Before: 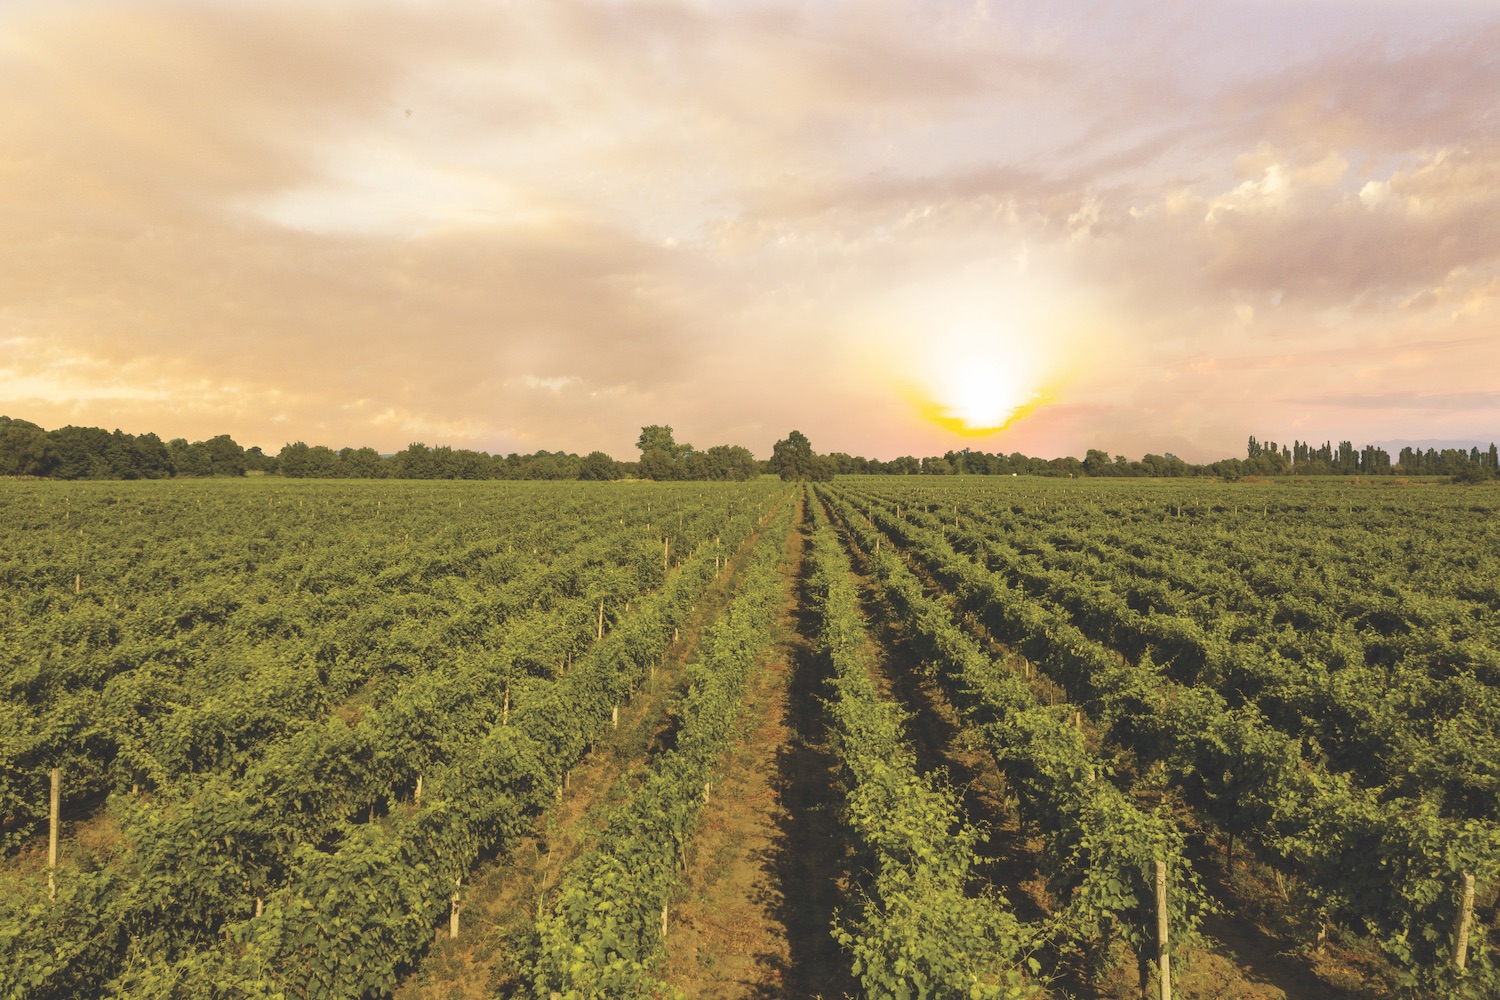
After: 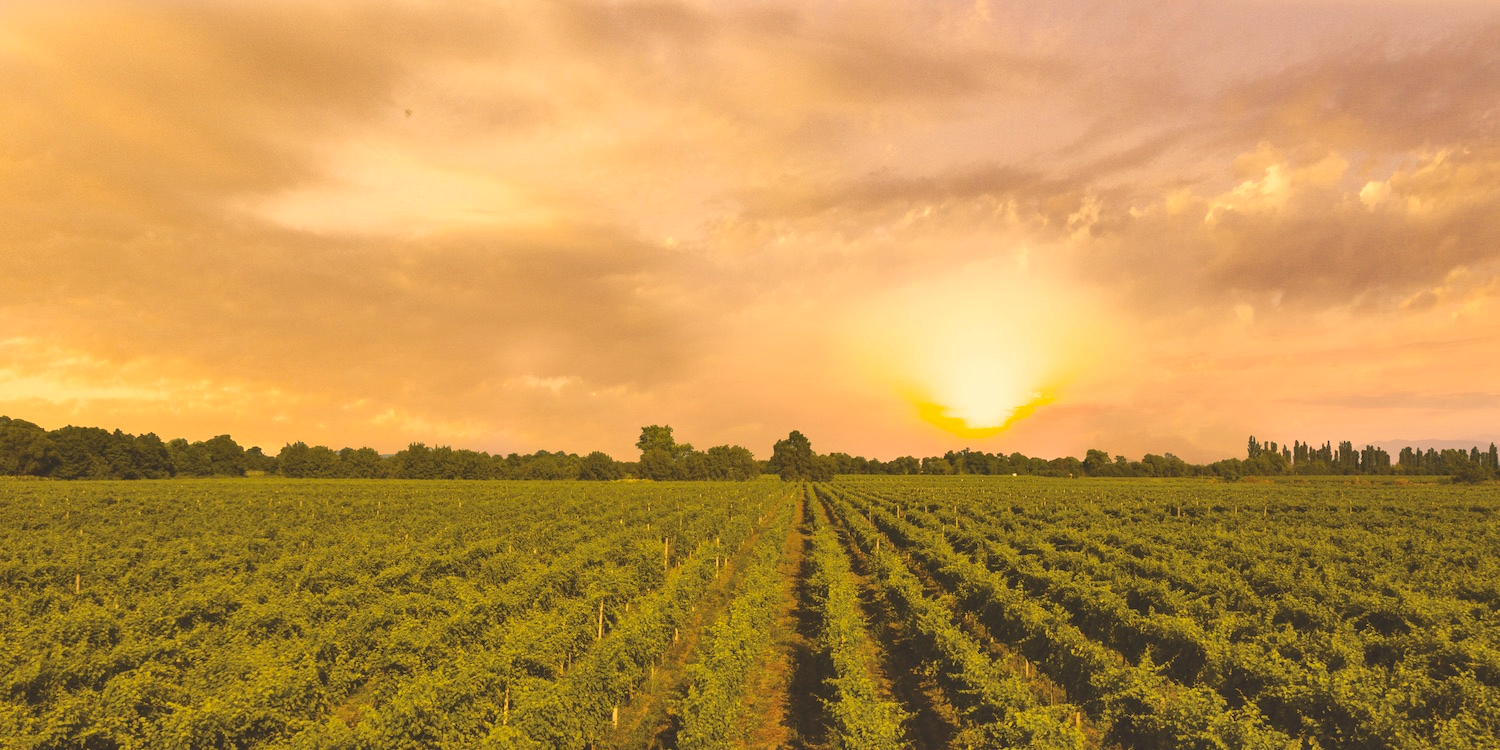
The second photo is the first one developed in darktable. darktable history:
crop: bottom 24.978%
shadows and highlights: soften with gaussian
color correction: highlights a* 15.01, highlights b* 30.88
